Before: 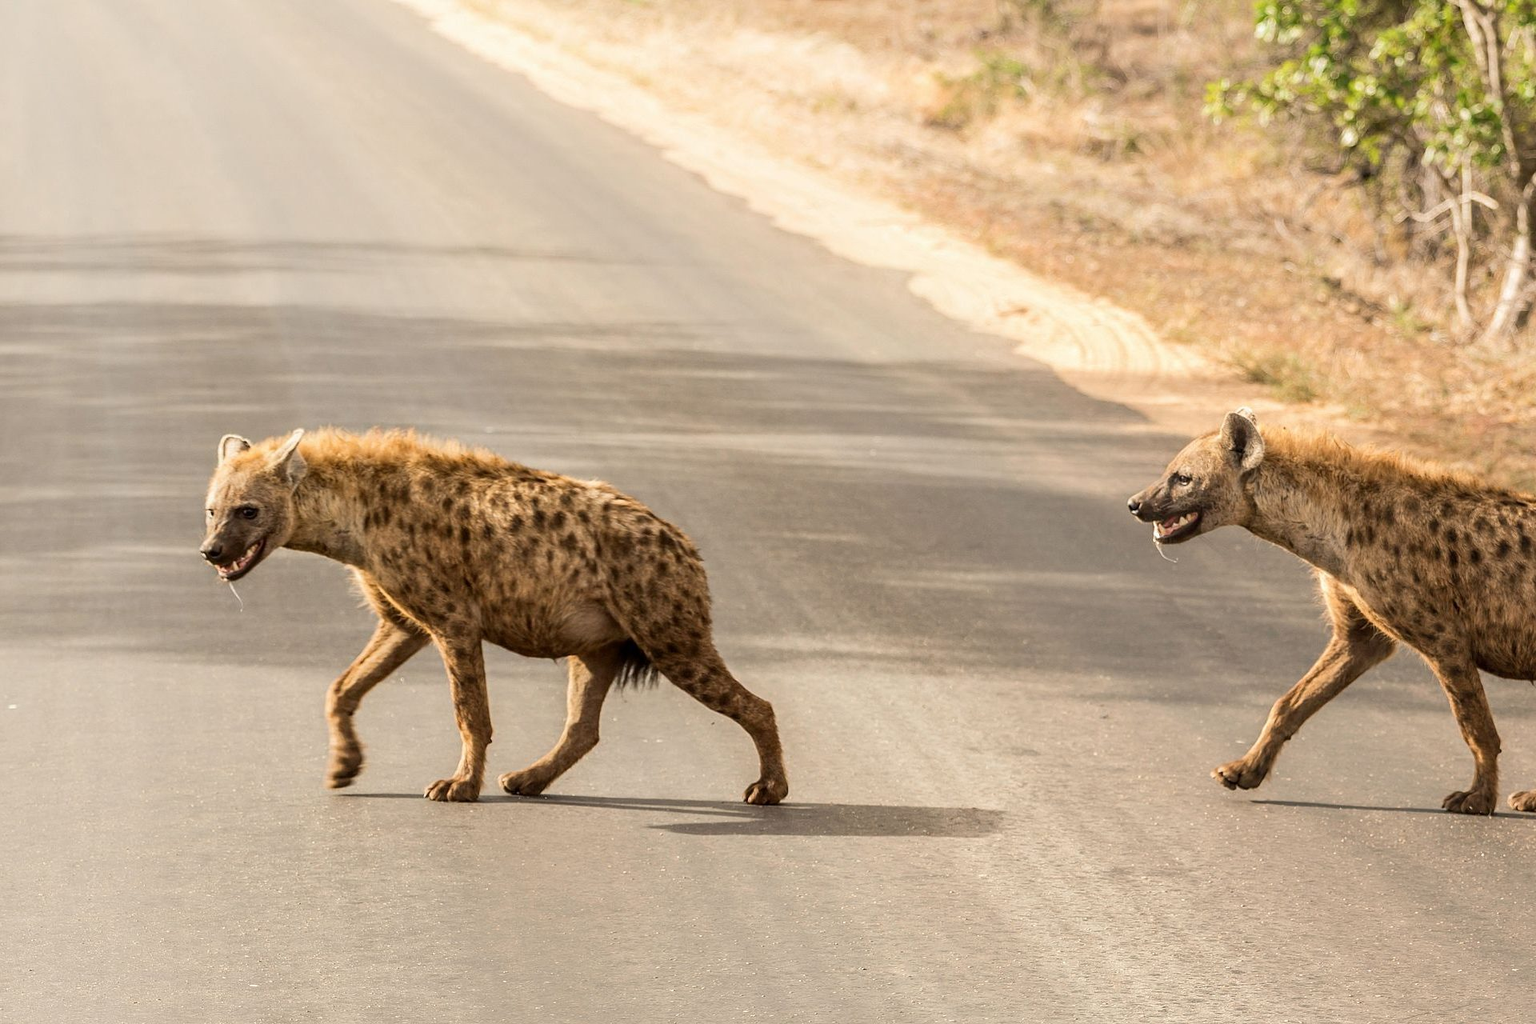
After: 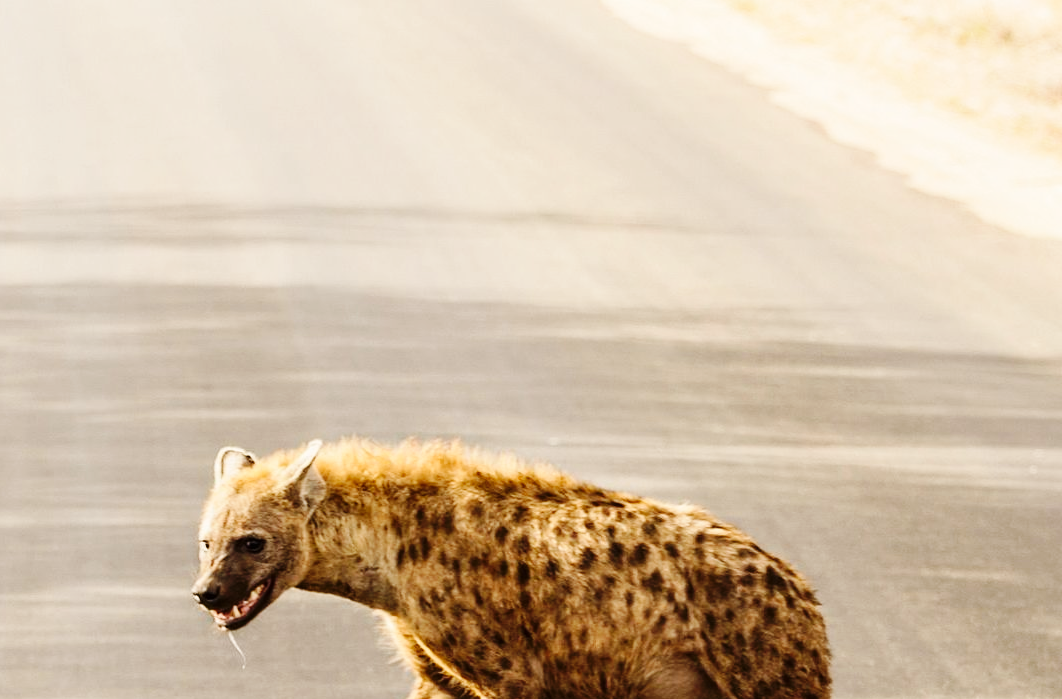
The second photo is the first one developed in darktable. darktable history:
base curve: curves: ch0 [(0, 0) (0.036, 0.025) (0.121, 0.166) (0.206, 0.329) (0.605, 0.79) (1, 1)], preserve colors none
crop and rotate: left 3.025%, top 7.528%, right 41.633%, bottom 37.852%
